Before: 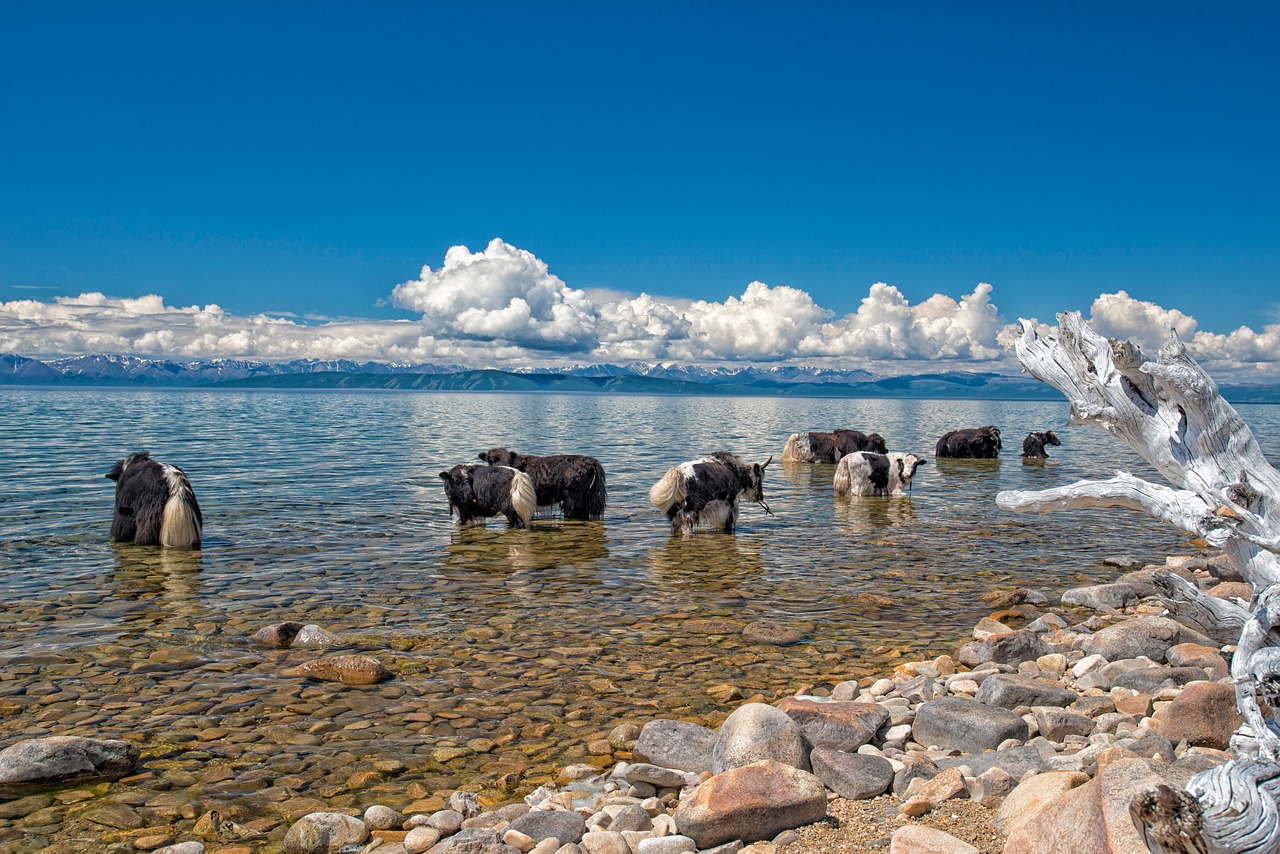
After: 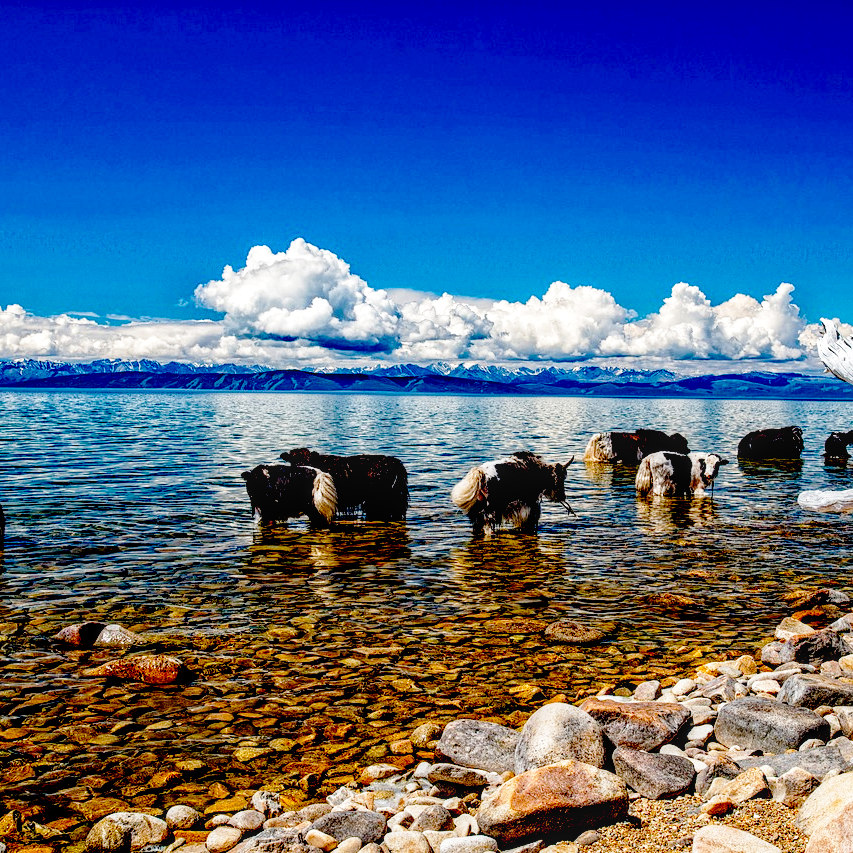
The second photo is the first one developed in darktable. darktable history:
local contrast: on, module defaults
exposure: black level correction 0.1, exposure -0.092 EV, compensate highlight preservation false
base curve: curves: ch0 [(0, 0) (0.028, 0.03) (0.121, 0.232) (0.46, 0.748) (0.859, 0.968) (1, 1)], preserve colors none
crop and rotate: left 15.546%, right 17.787%
